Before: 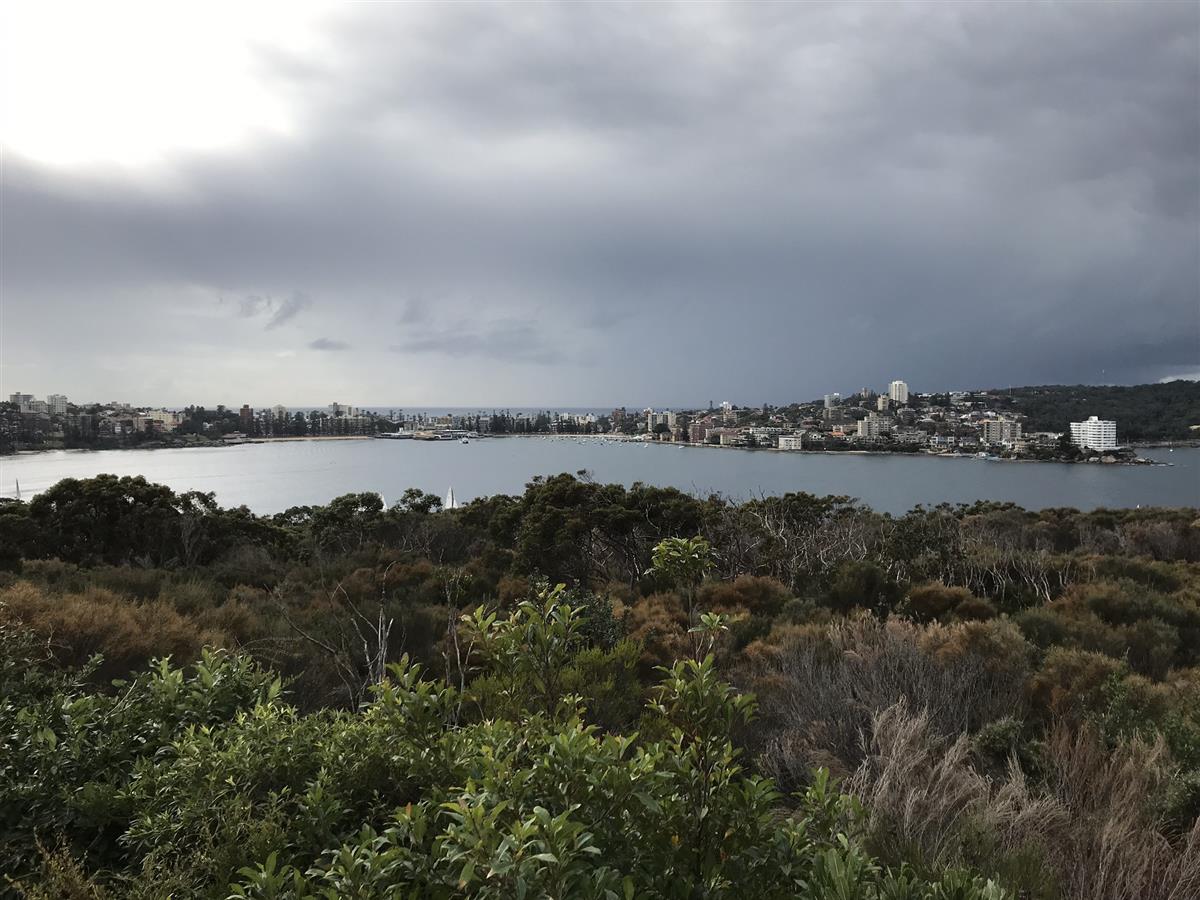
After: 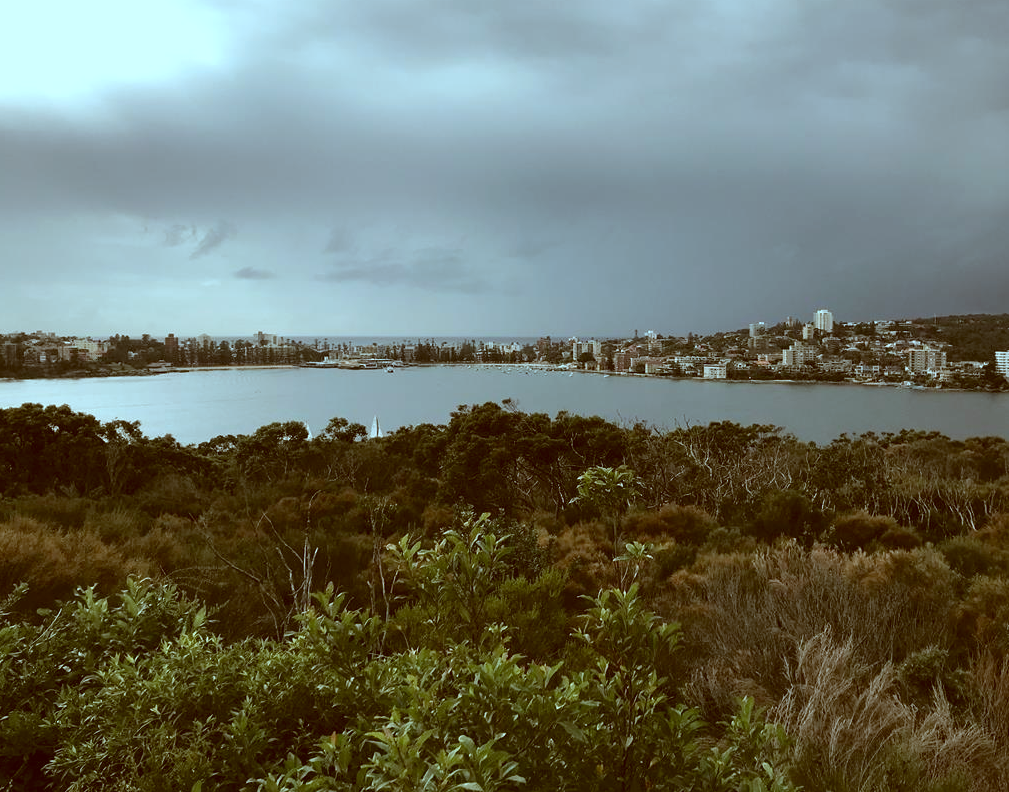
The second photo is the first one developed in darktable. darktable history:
crop: left 6.324%, top 7.992%, right 9.532%, bottom 3.67%
color correction: highlights a* -14.83, highlights b* -17.02, shadows a* 10.7, shadows b* 29.14
